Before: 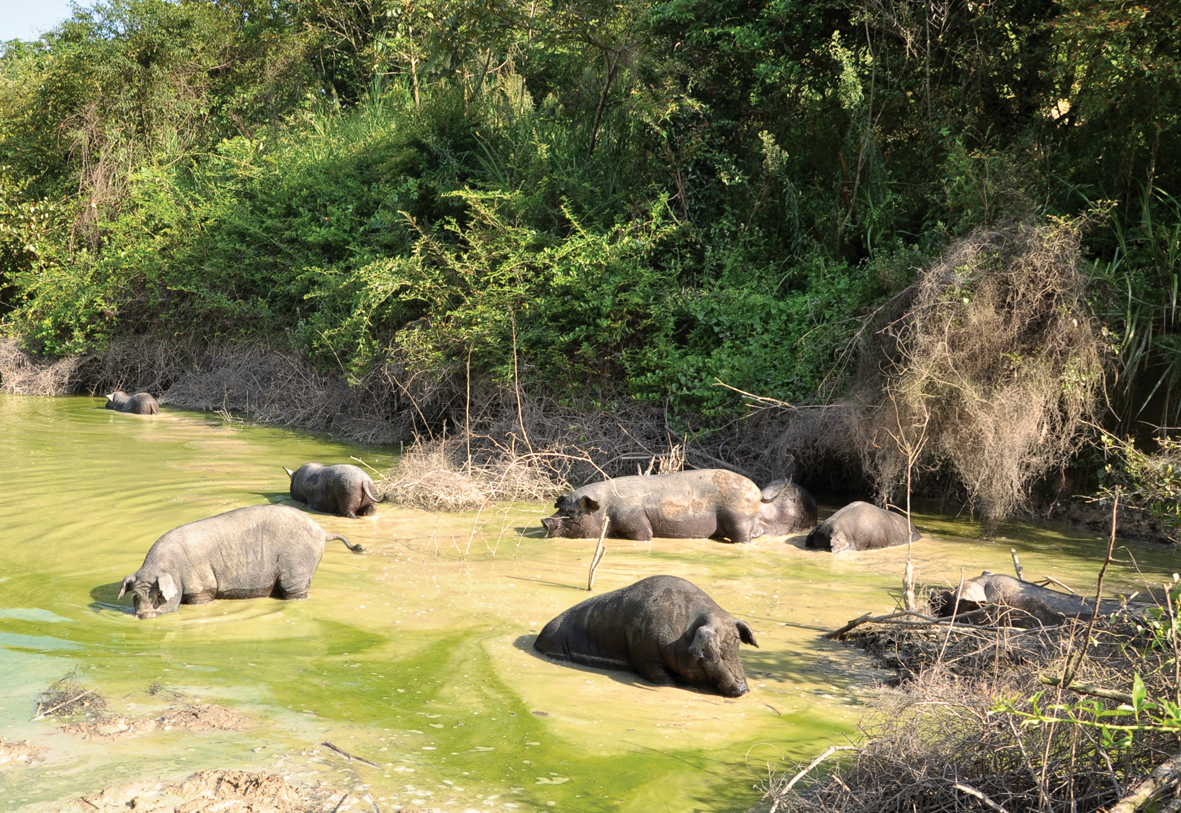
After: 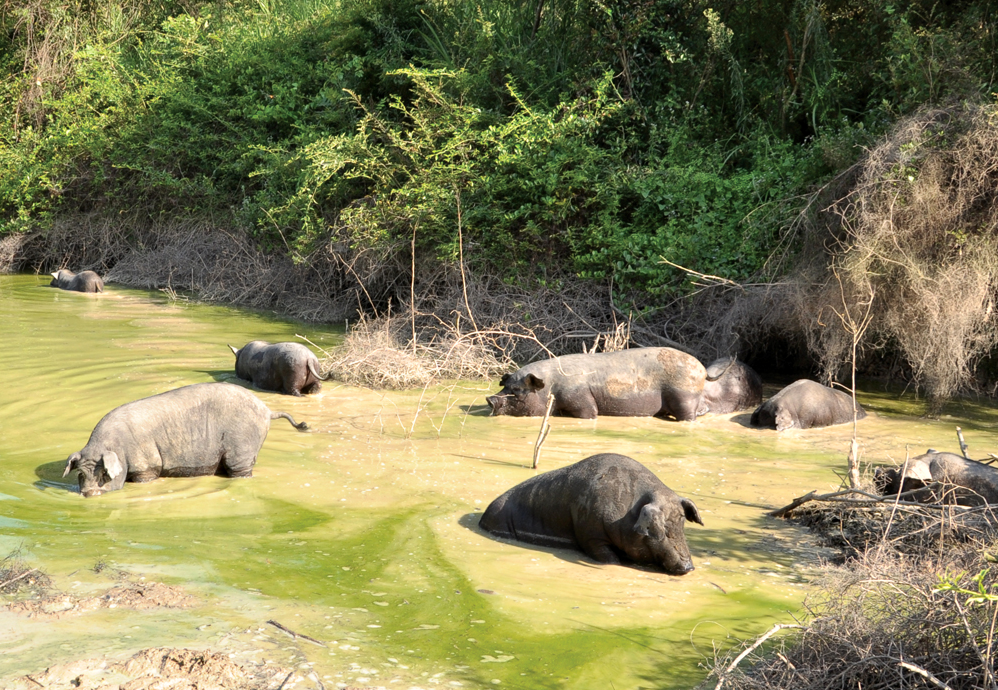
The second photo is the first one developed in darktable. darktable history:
crop and rotate: left 4.74%, top 15.04%, right 10.672%
contrast equalizer: y [[0.439, 0.44, 0.442, 0.457, 0.493, 0.498], [0.5 ×6], [0.5 ×6], [0 ×6], [0 ×6]], mix -0.299
